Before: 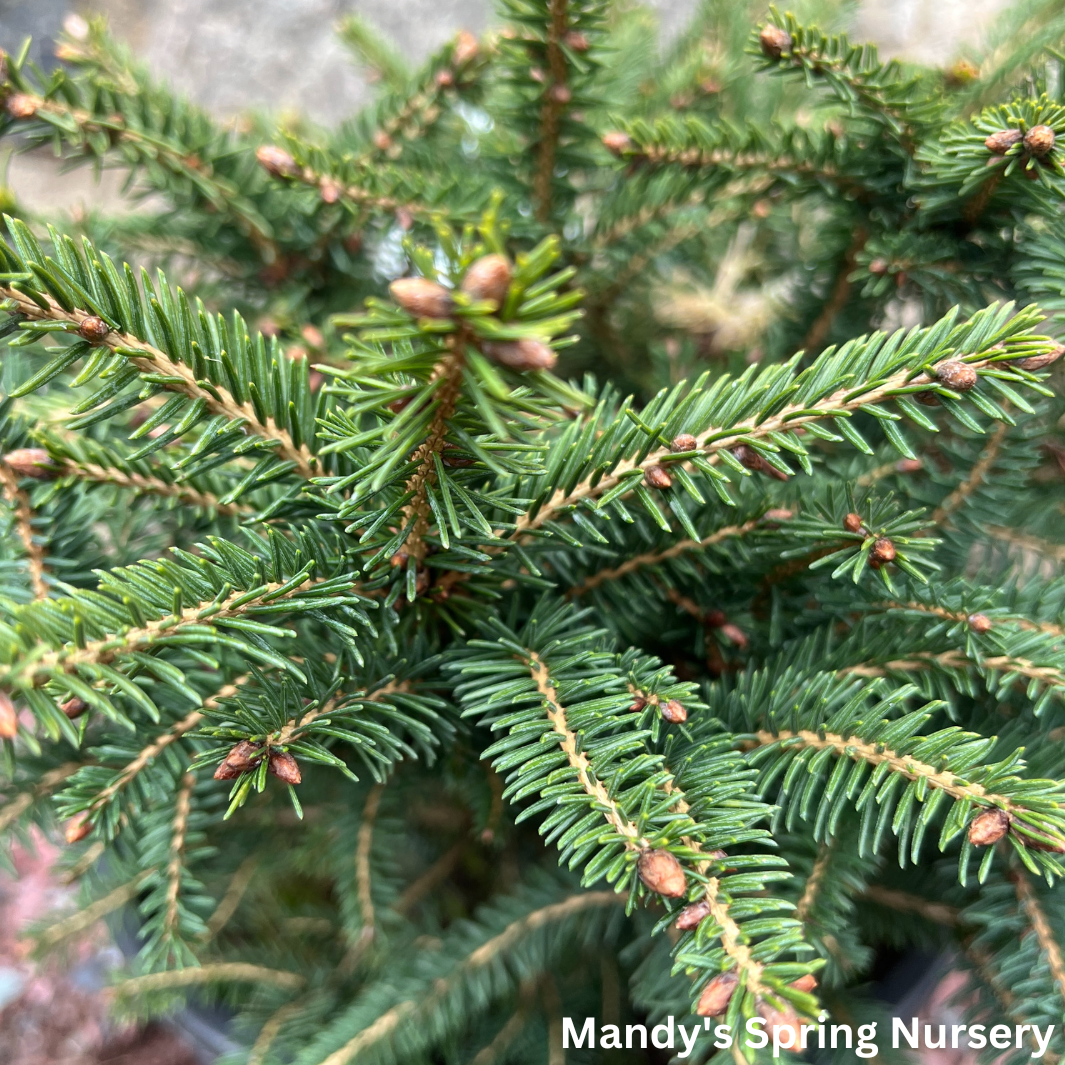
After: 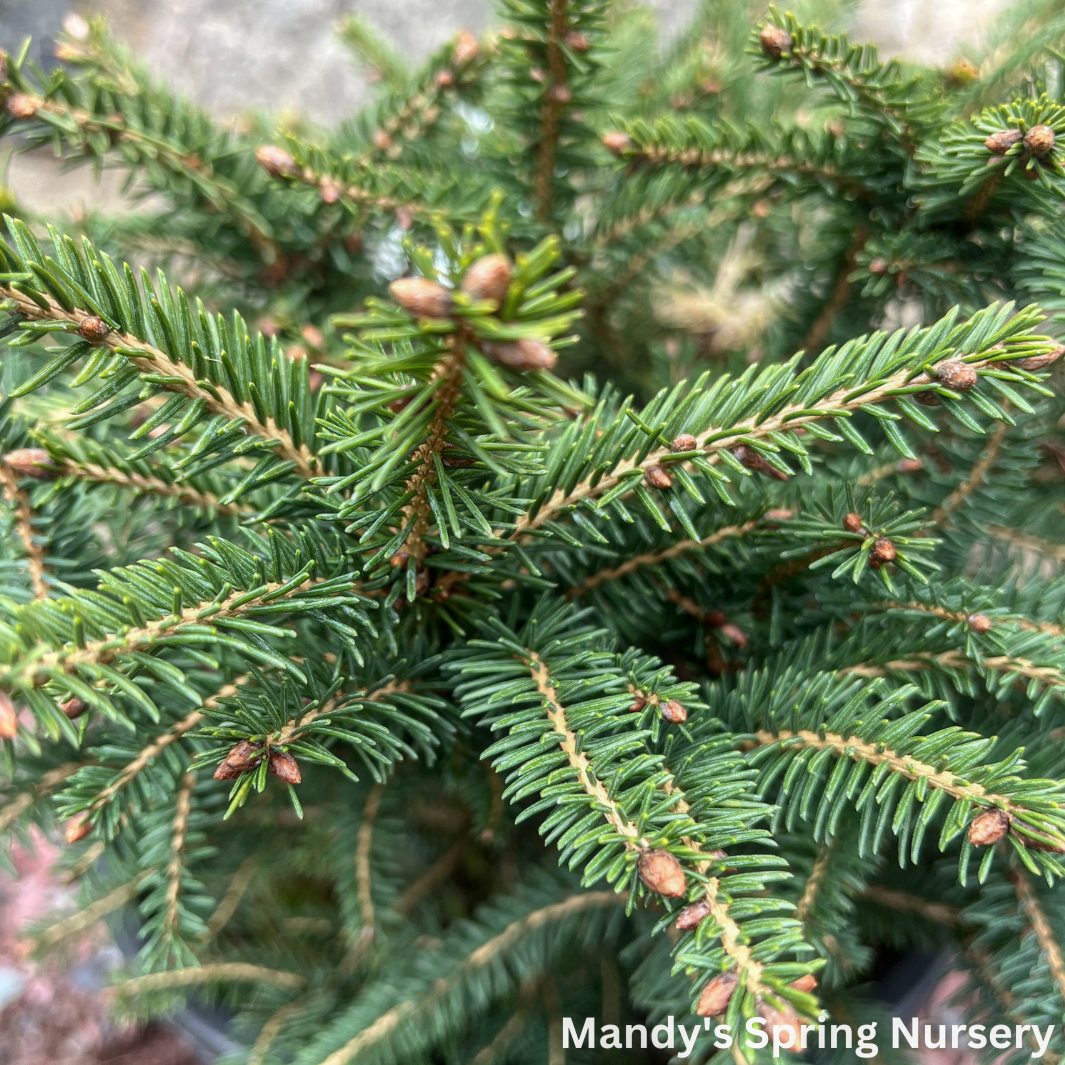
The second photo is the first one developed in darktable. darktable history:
local contrast: on, module defaults
contrast equalizer: y [[0.6 ×6], [0.55 ×6], [0 ×6], [0 ×6], [0 ×6]], mix -0.348
